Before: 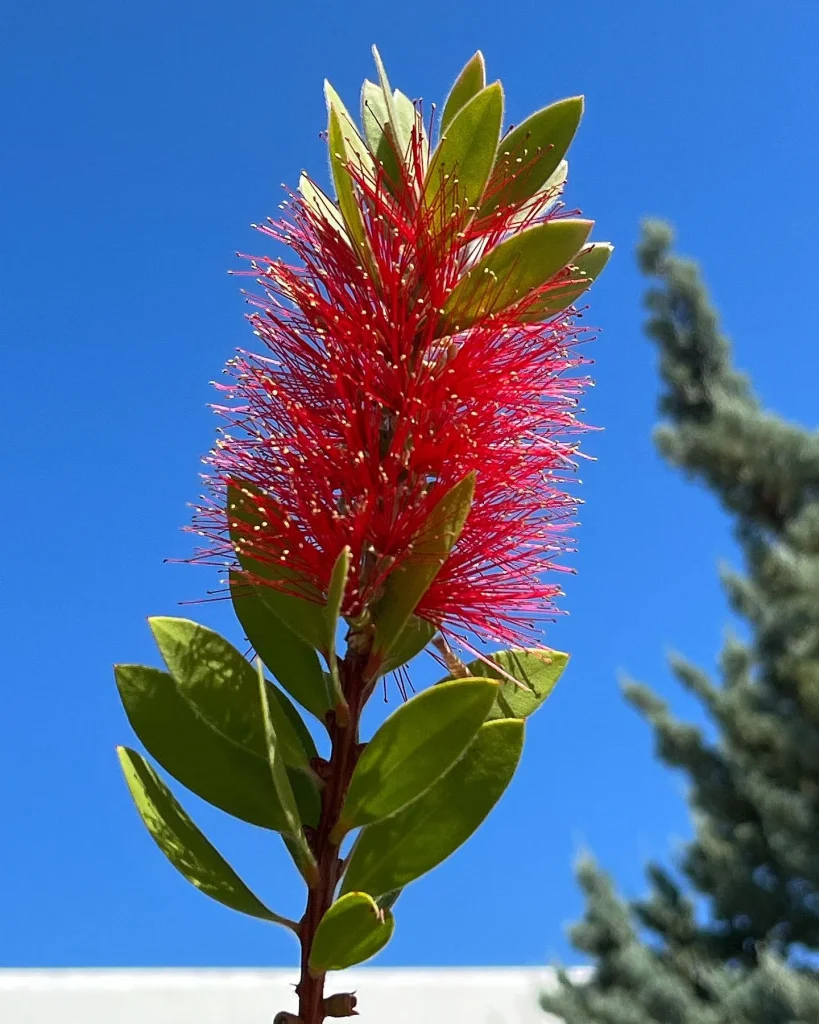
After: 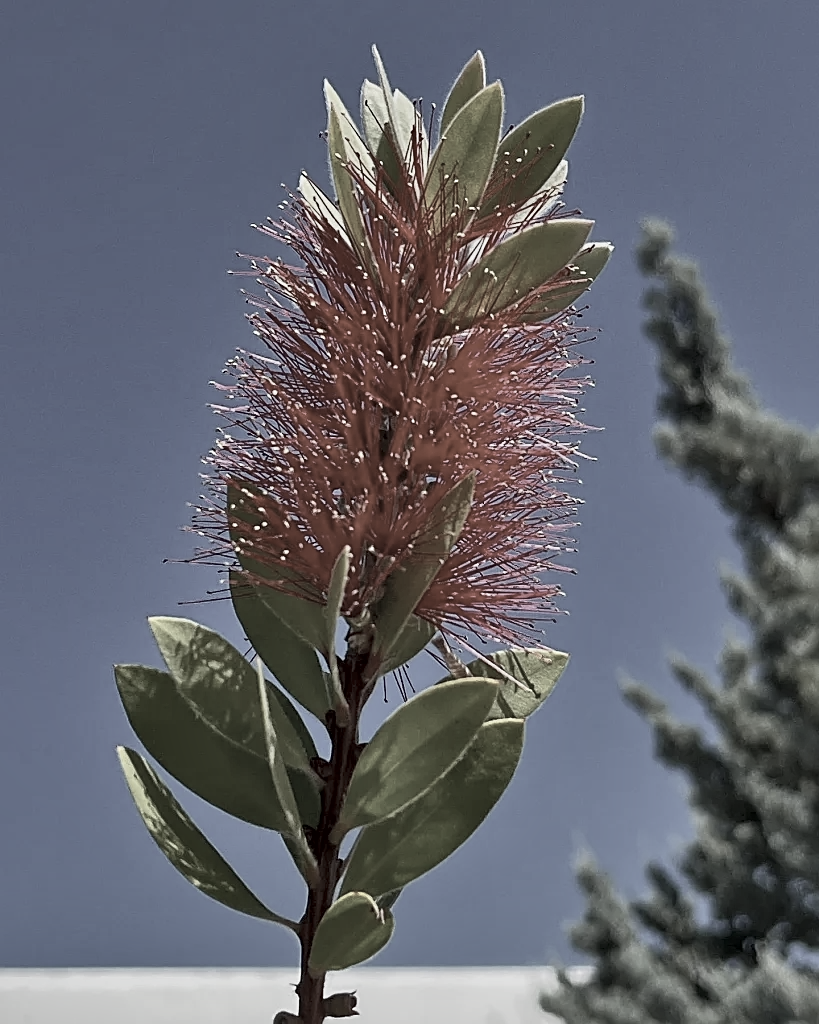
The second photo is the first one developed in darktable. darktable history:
tone equalizer: -8 EV 0.267 EV, -7 EV 0.407 EV, -6 EV 0.442 EV, -5 EV 0.289 EV, -3 EV -0.266 EV, -2 EV -0.388 EV, -1 EV -0.417 EV, +0 EV -0.23 EV, smoothing diameter 2.06%, edges refinement/feathering 24.5, mask exposure compensation -1.57 EV, filter diffusion 5
color correction: highlights b* -0.049, saturation 0.294
contrast brightness saturation: contrast -0.083, brightness -0.043, saturation -0.11
sharpen: on, module defaults
shadows and highlights: low approximation 0.01, soften with gaussian
local contrast: mode bilateral grid, contrast 24, coarseness 60, detail 151%, midtone range 0.2
